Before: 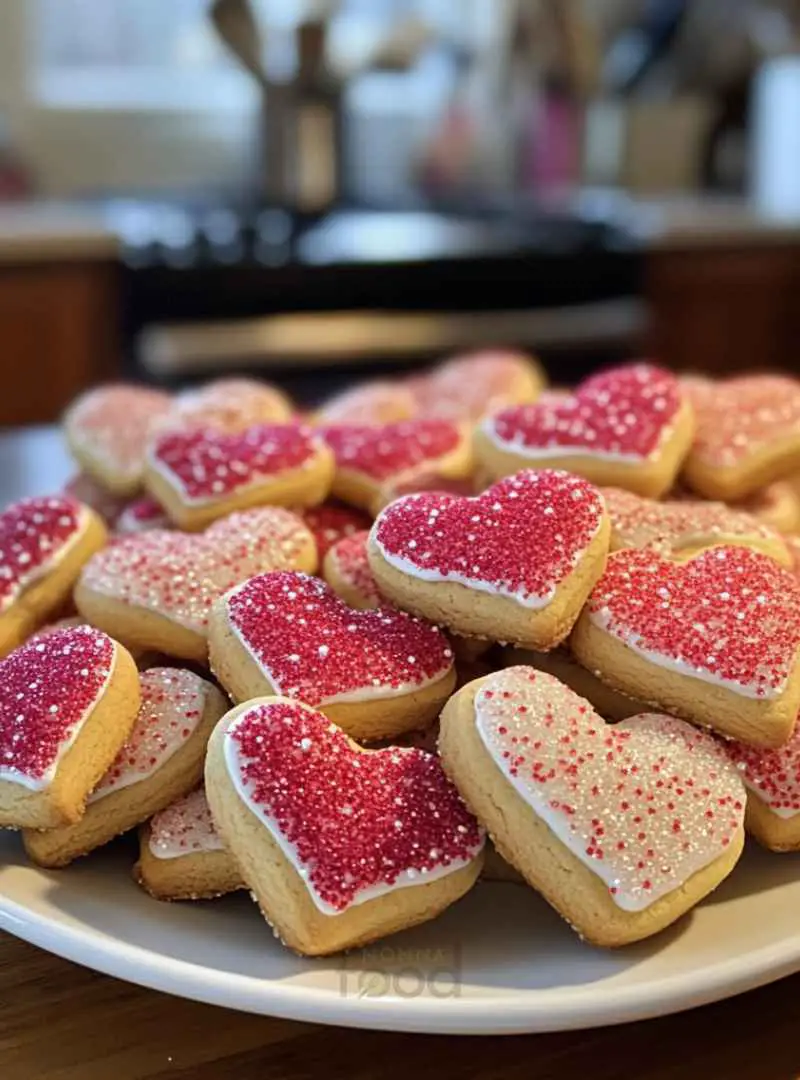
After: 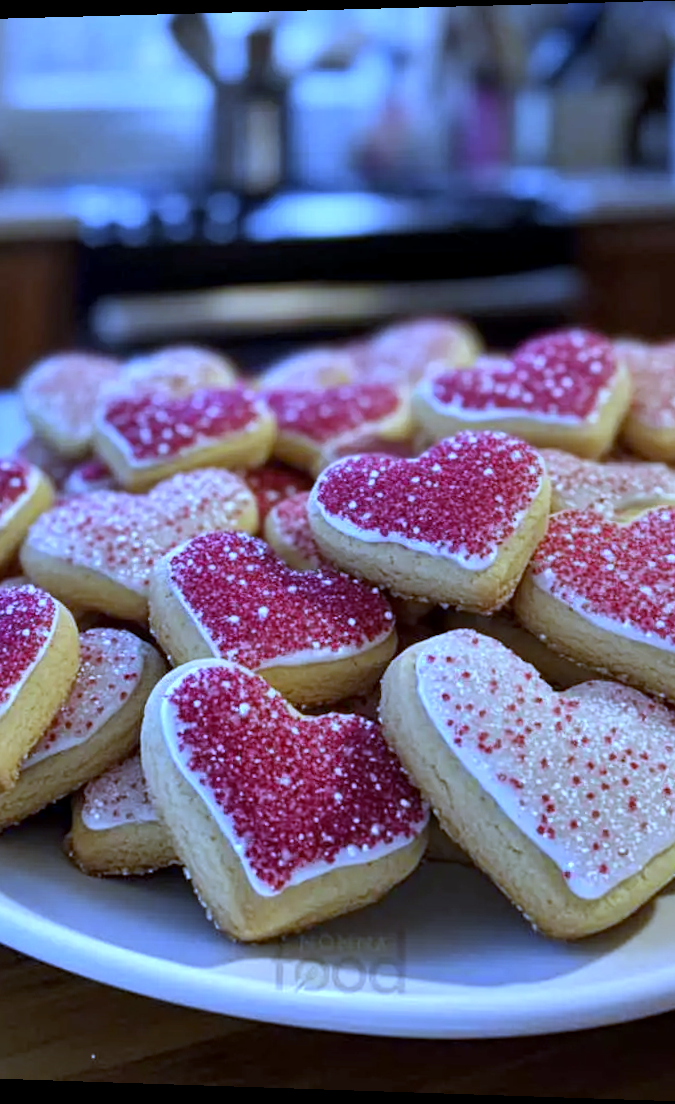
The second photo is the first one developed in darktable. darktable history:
white balance: red 0.766, blue 1.537
crop: left 9.88%, right 12.664%
local contrast: highlights 100%, shadows 100%, detail 120%, midtone range 0.2
tone equalizer: on, module defaults
rotate and perspective: rotation 0.128°, lens shift (vertical) -0.181, lens shift (horizontal) -0.044, shear 0.001, automatic cropping off
